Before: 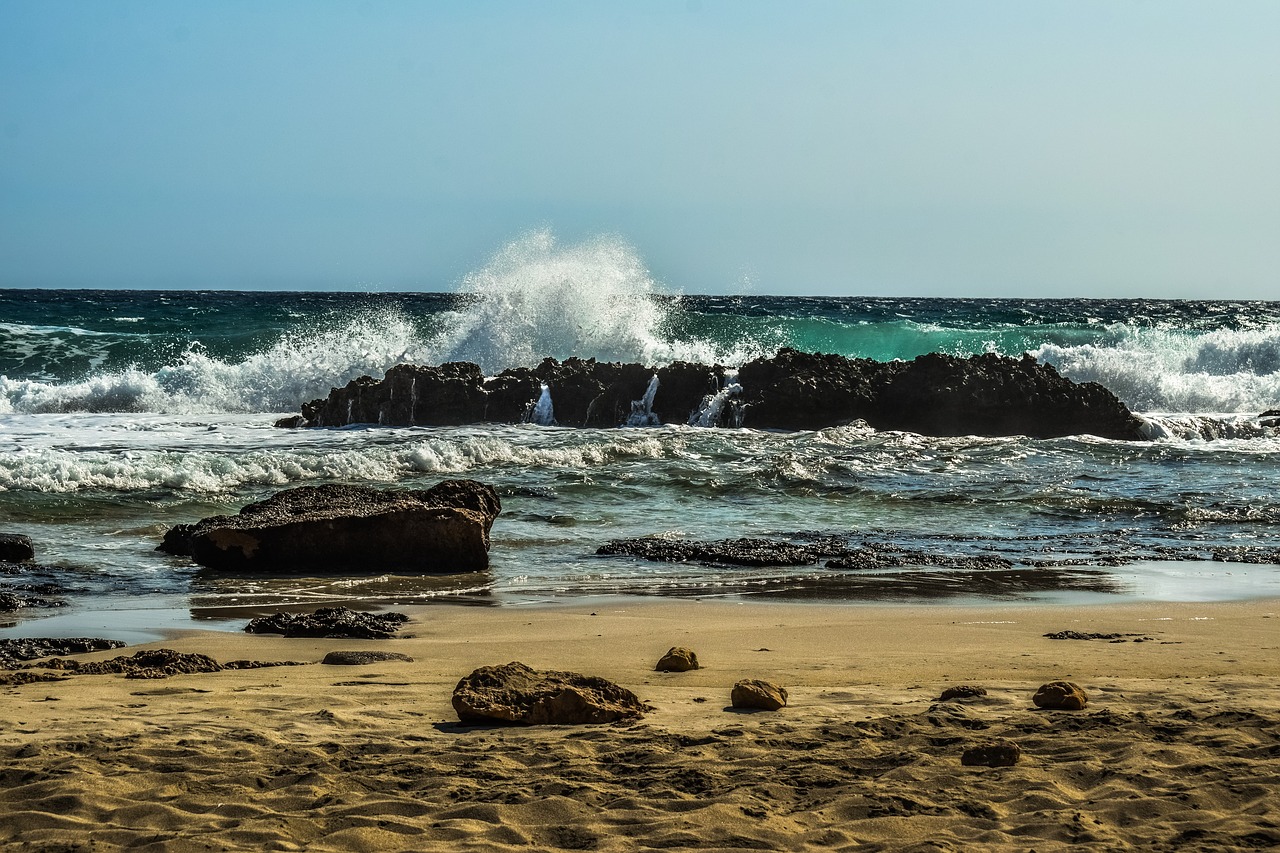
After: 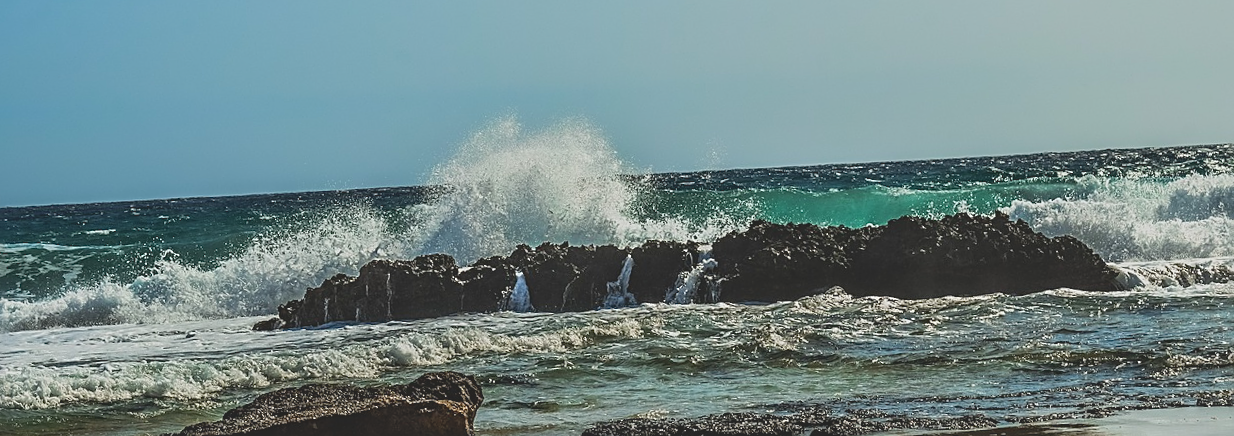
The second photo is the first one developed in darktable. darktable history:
contrast brightness saturation: contrast -0.28
sharpen: on, module defaults
rotate and perspective: rotation -3.52°, crop left 0.036, crop right 0.964, crop top 0.081, crop bottom 0.919
white balance: emerald 1
crop and rotate: top 10.605%, bottom 33.274%
